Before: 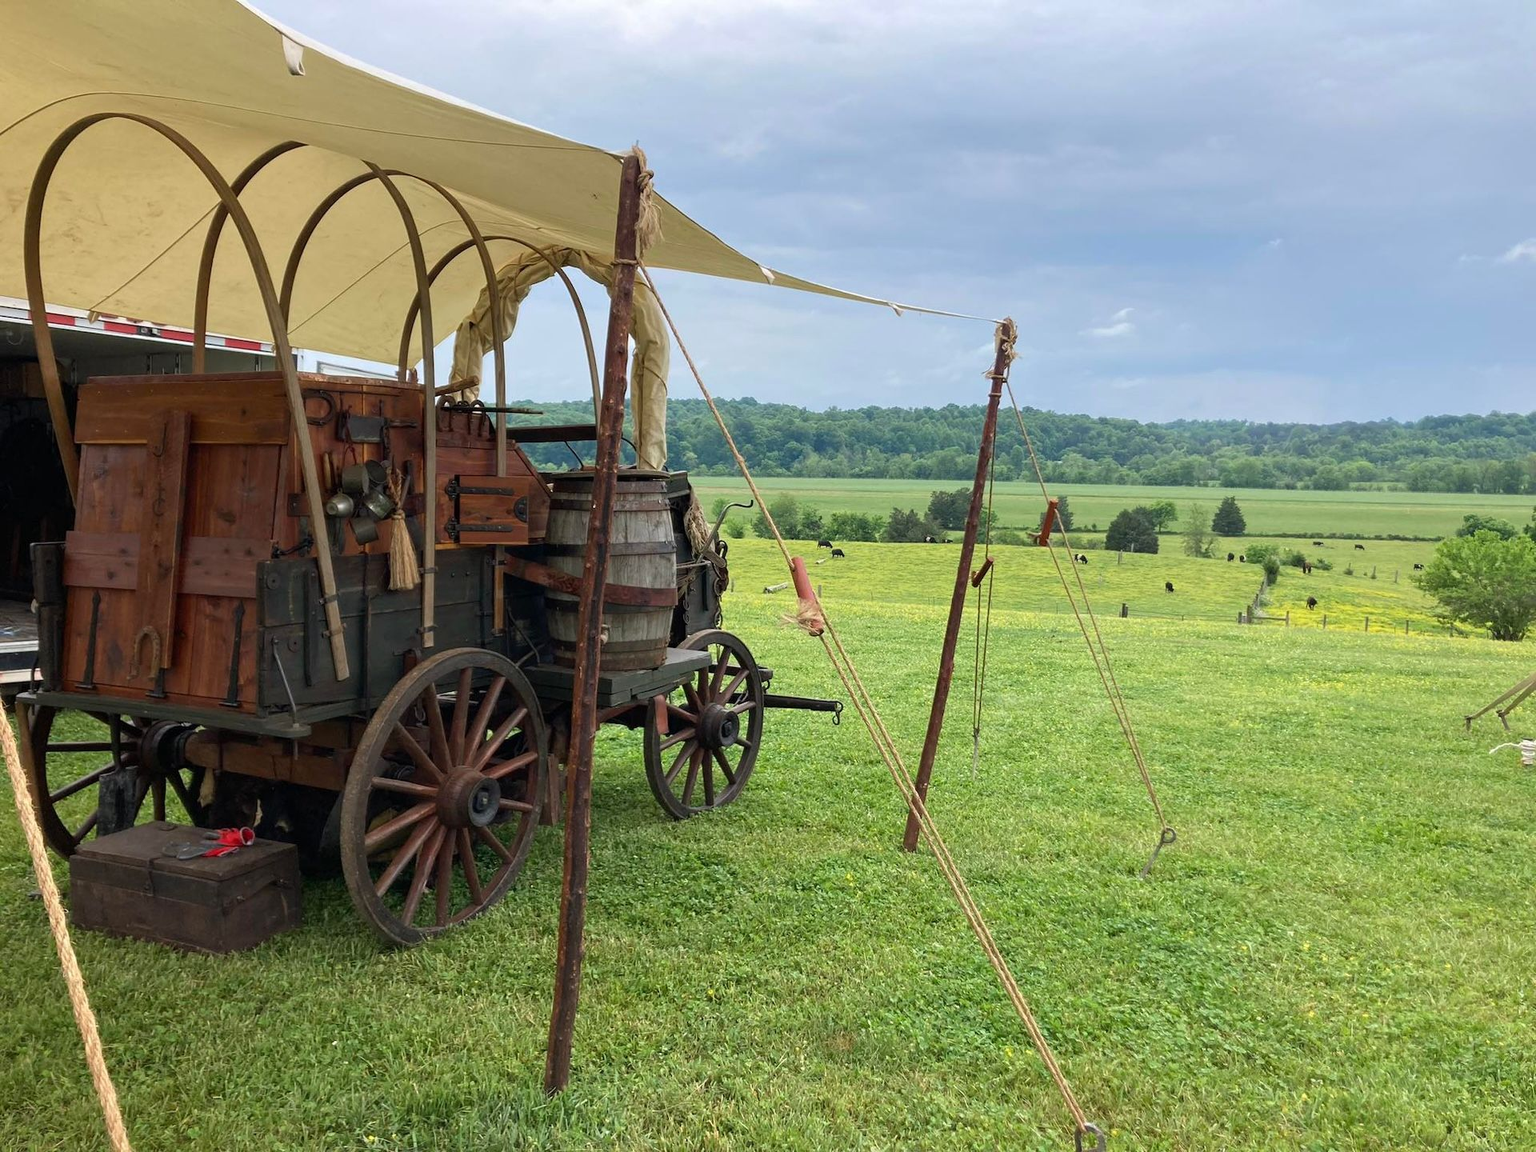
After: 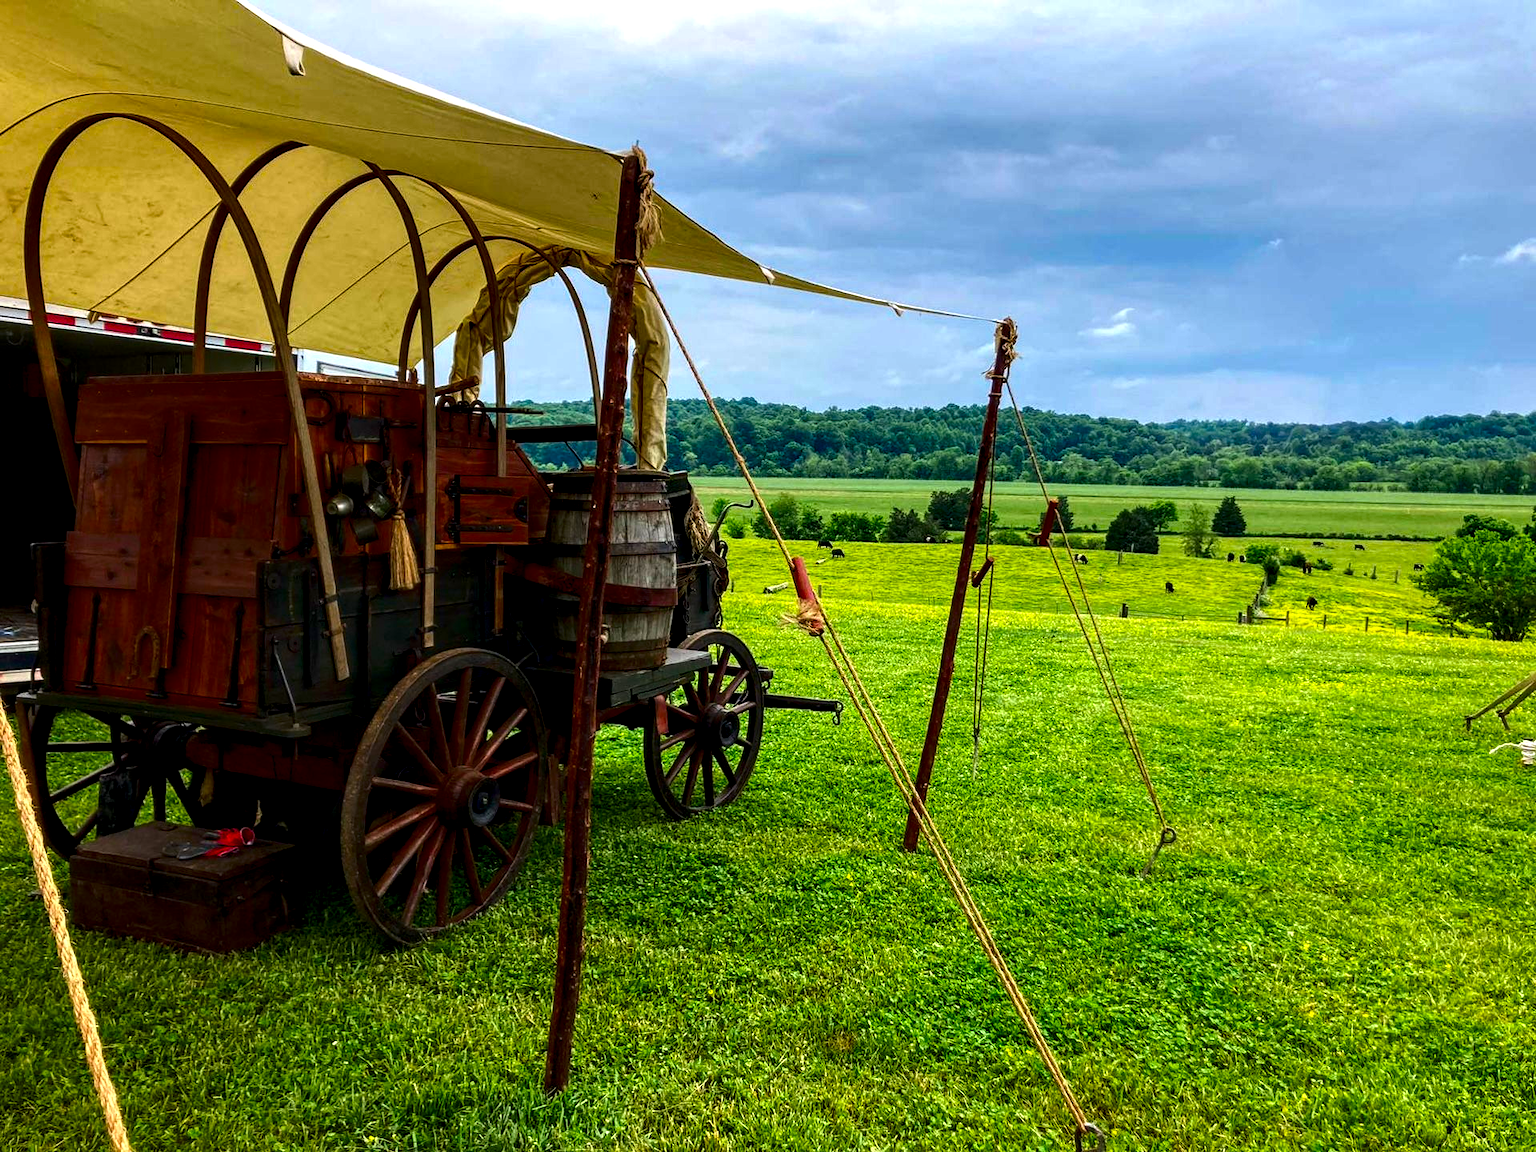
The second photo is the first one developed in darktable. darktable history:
color balance rgb: perceptual saturation grading › global saturation 25%, global vibrance 20%
color balance: contrast 10%
local contrast: detail 150%
contrast brightness saturation: contrast 0.13, brightness -0.24, saturation 0.14
